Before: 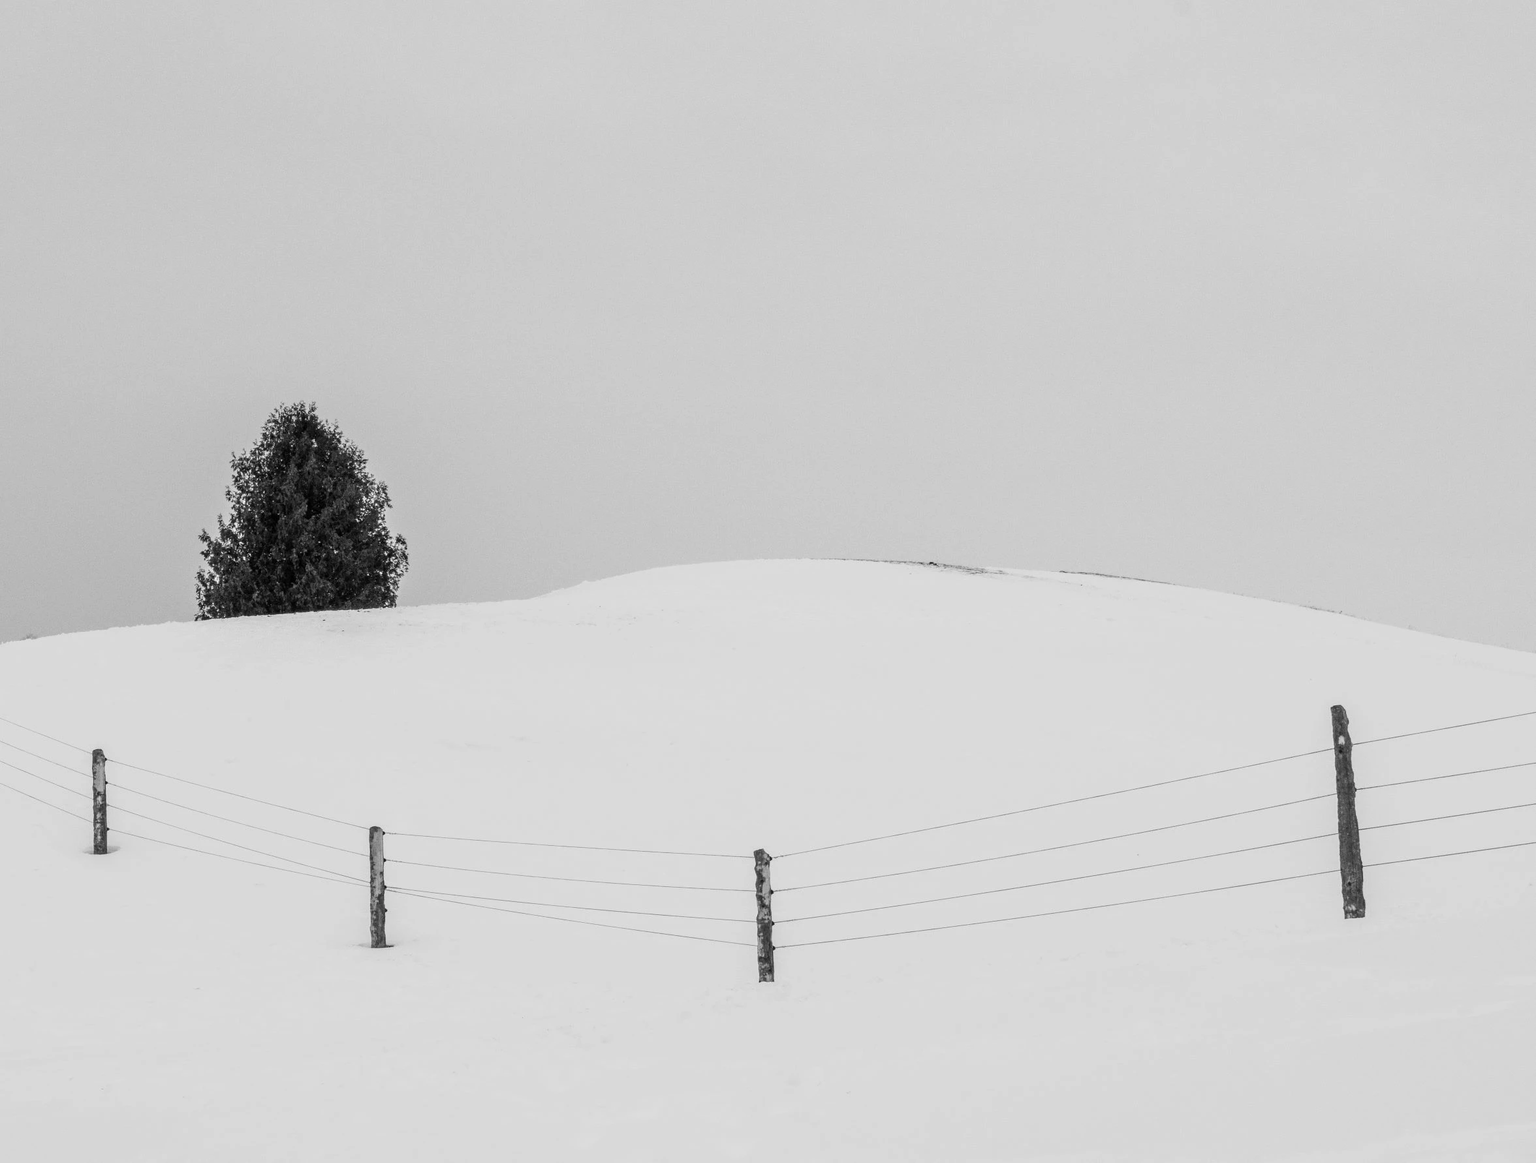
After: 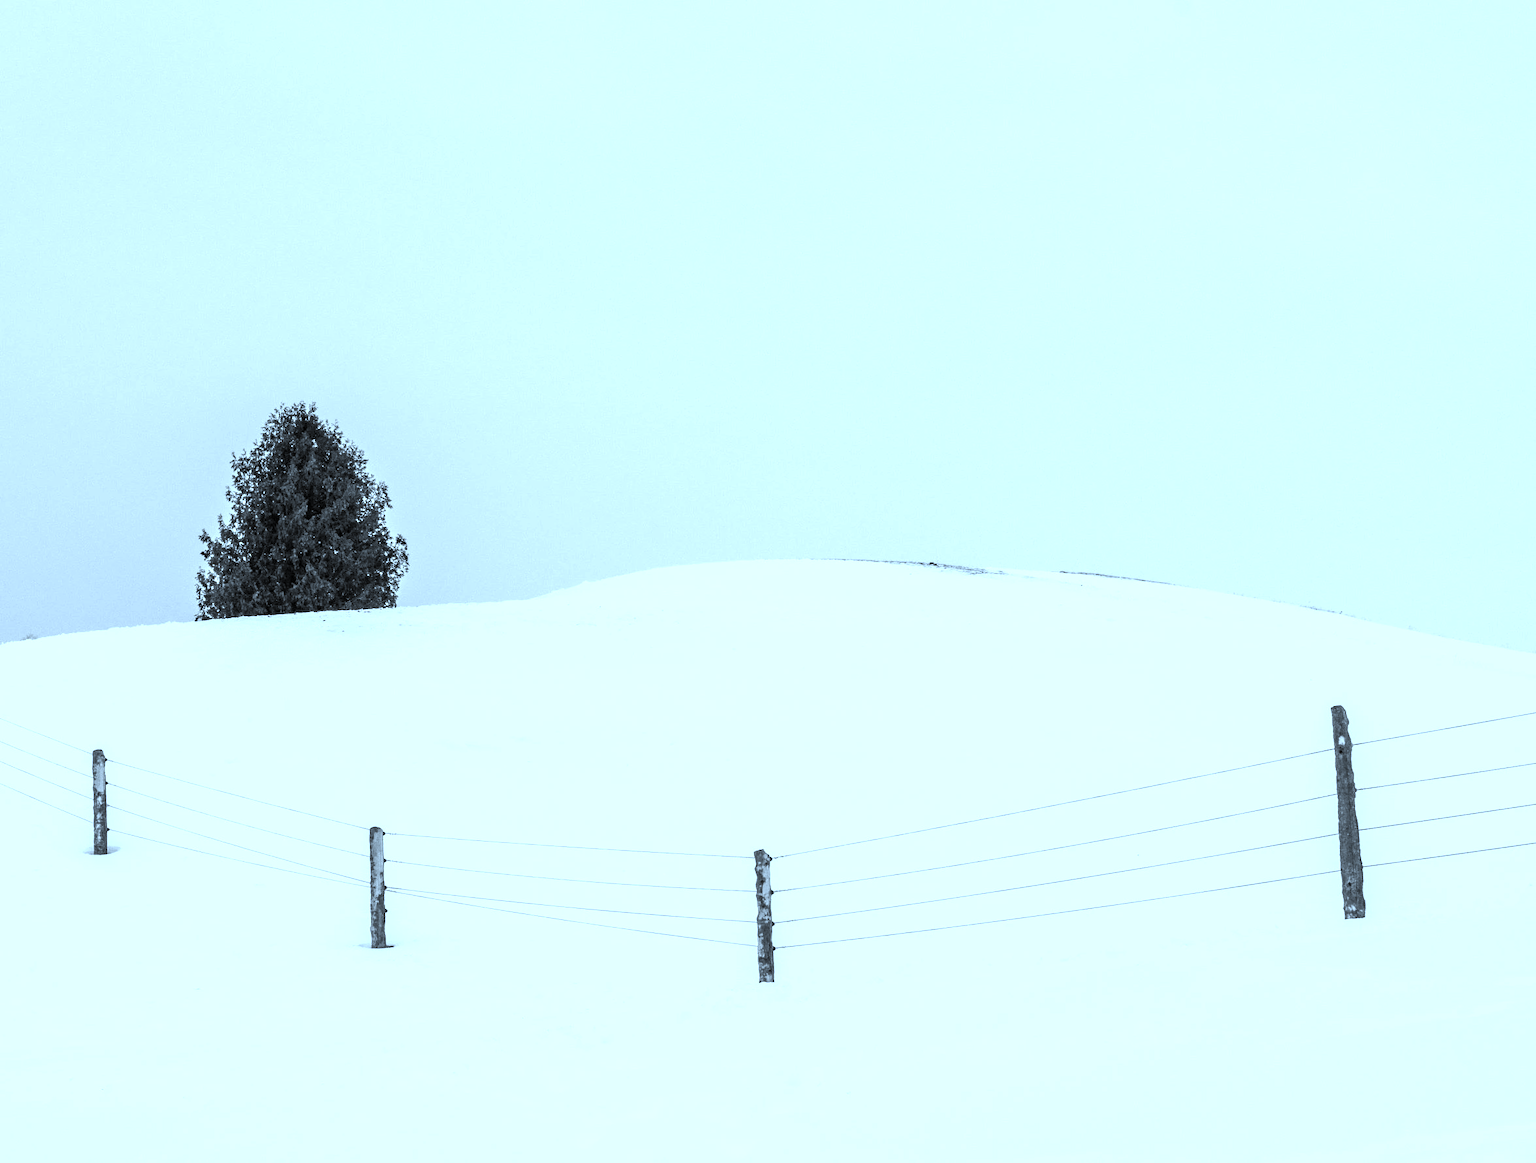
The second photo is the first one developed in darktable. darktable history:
exposure: black level correction 0, exposure 0.7 EV, compensate exposure bias true, compensate highlight preservation false
color correction: highlights a* -9.35, highlights b* -23.15
haze removal: compatibility mode true, adaptive false
